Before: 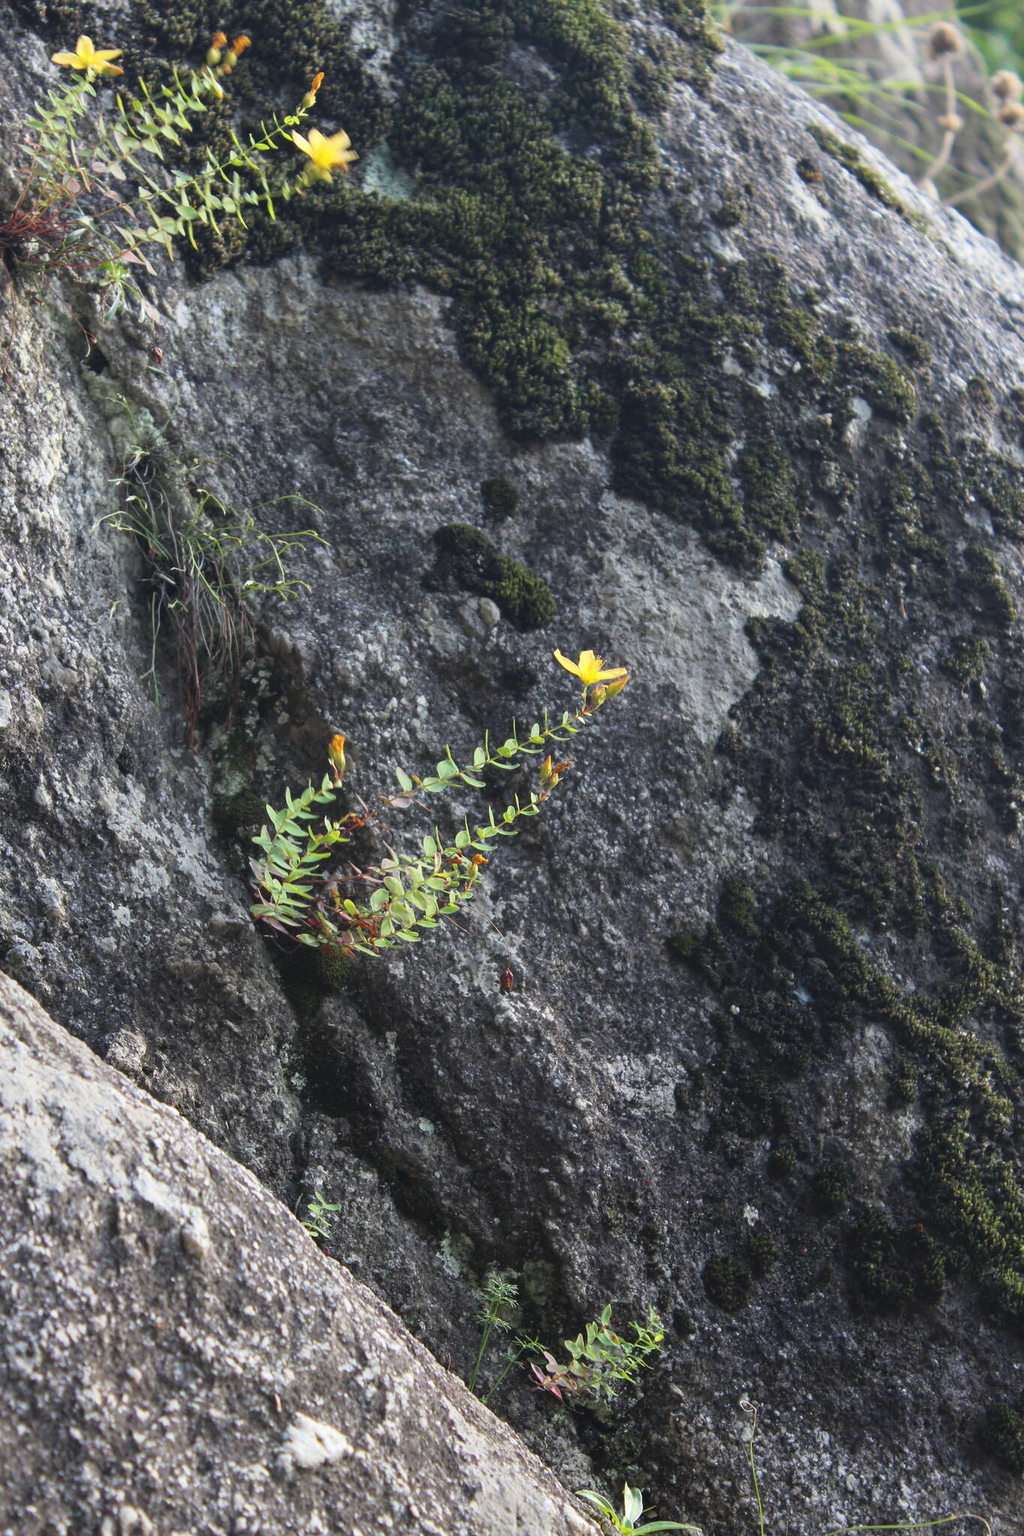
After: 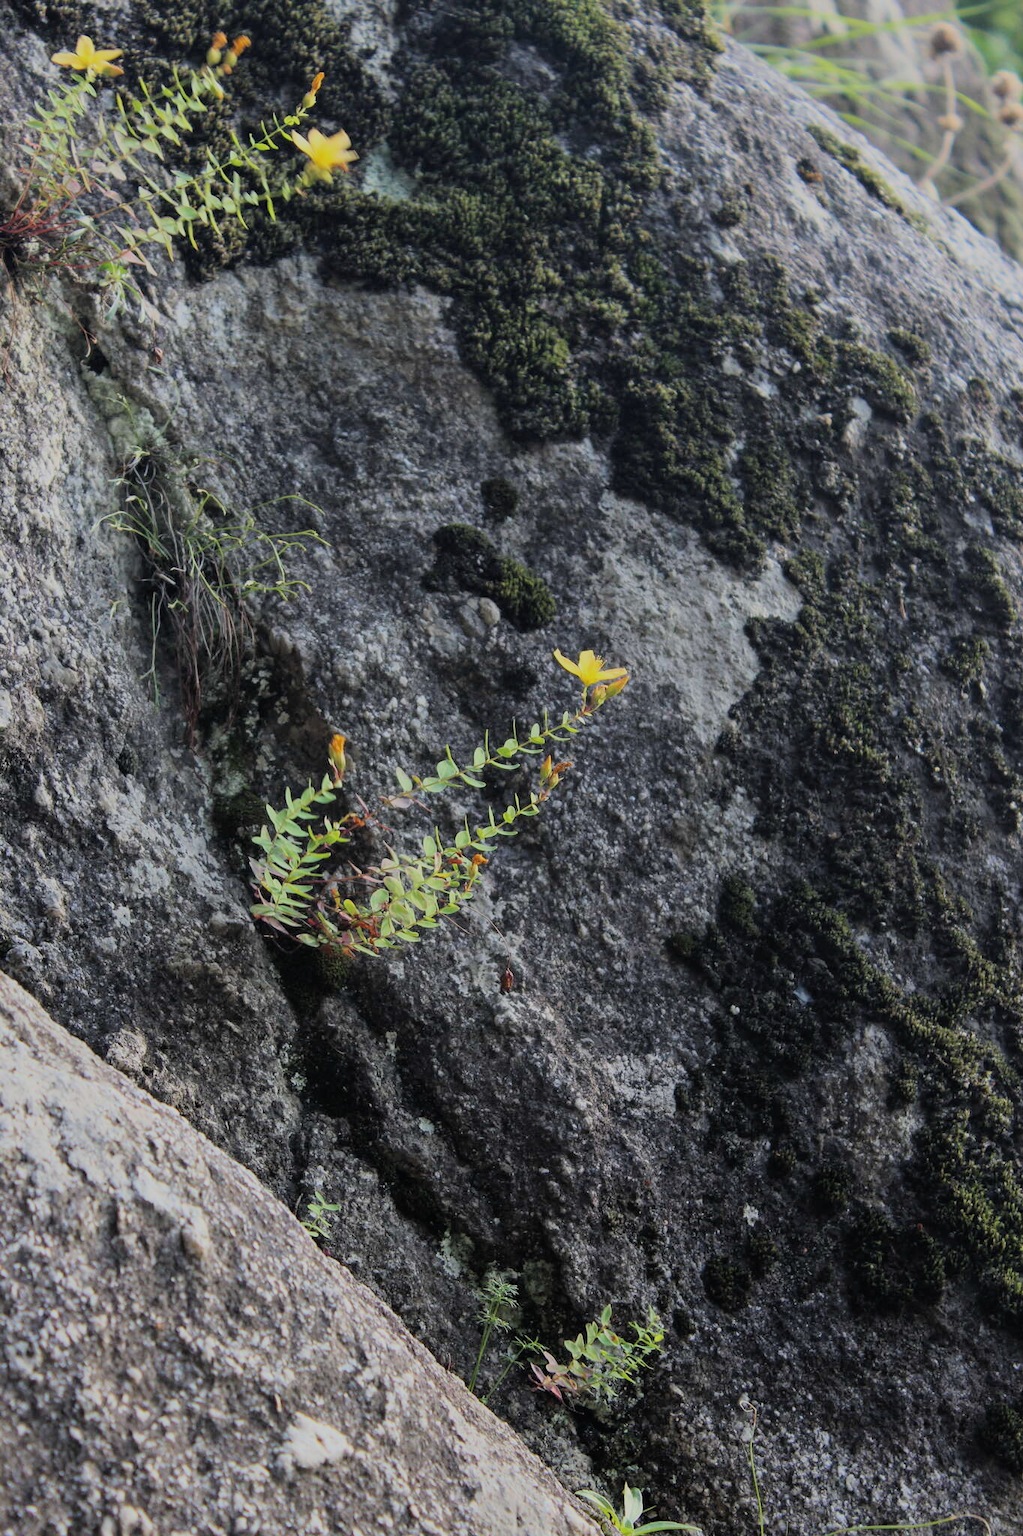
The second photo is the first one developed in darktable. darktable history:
filmic rgb: black relative exposure -6.95 EV, white relative exposure 5.68 EV, hardness 2.84, color science v6 (2022)
